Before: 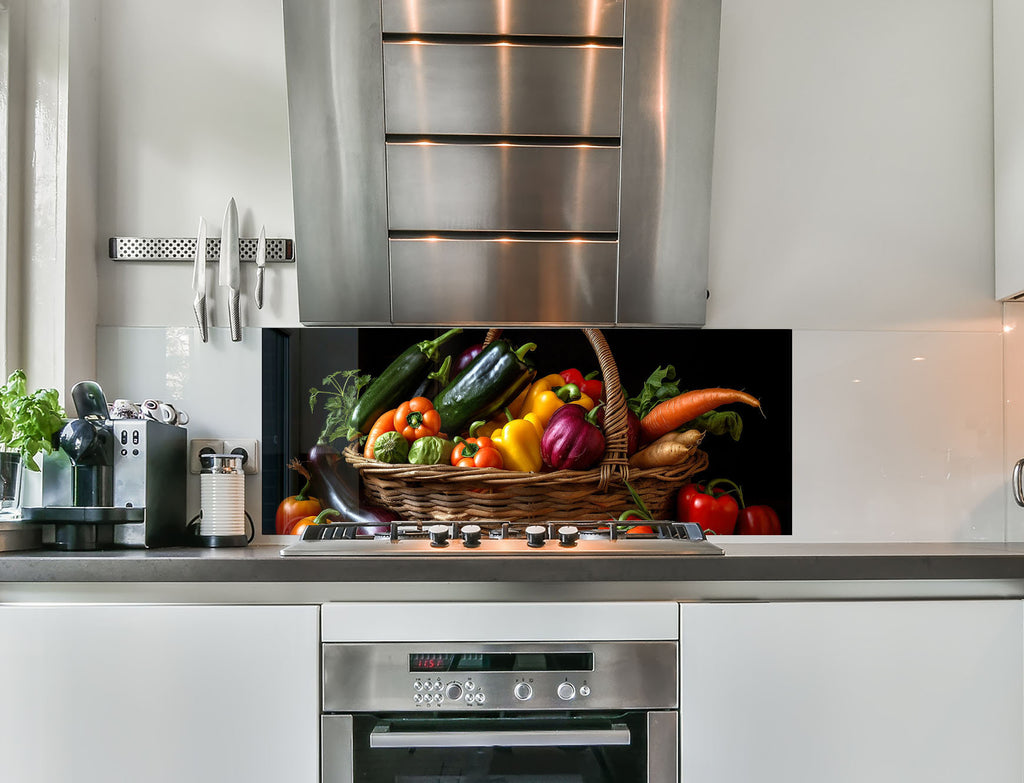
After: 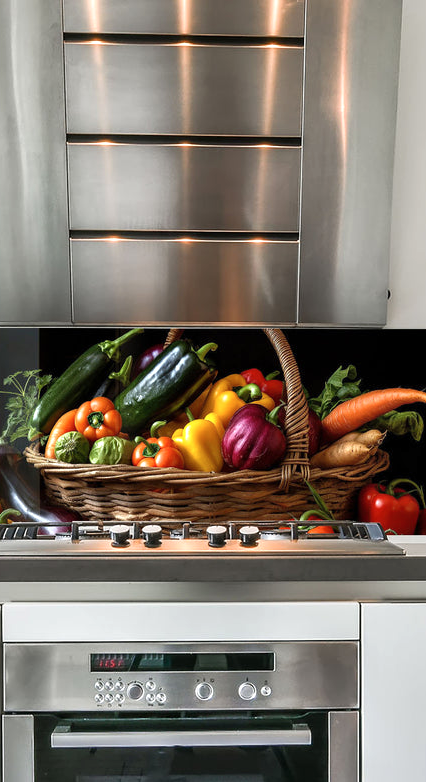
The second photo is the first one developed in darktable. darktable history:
shadows and highlights: radius 44.78, white point adjustment 6.64, compress 79.65%, highlights color adjustment 78.42%, soften with gaussian
crop: left 31.229%, right 27.105%
